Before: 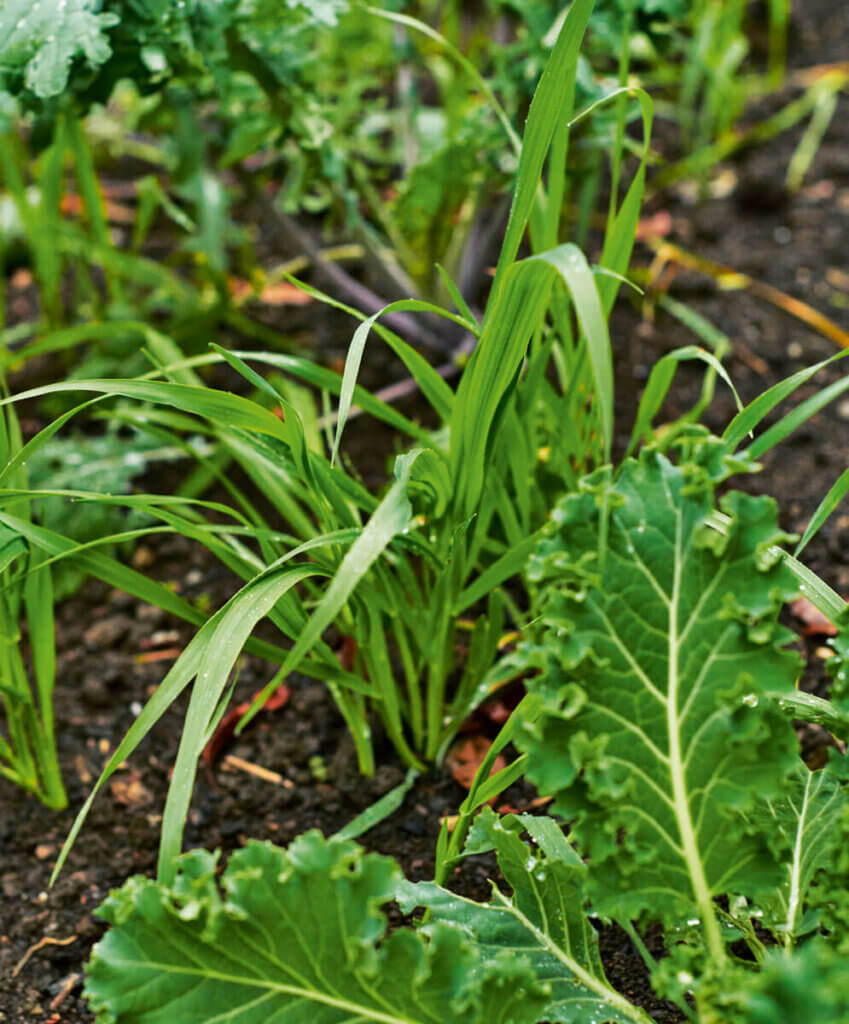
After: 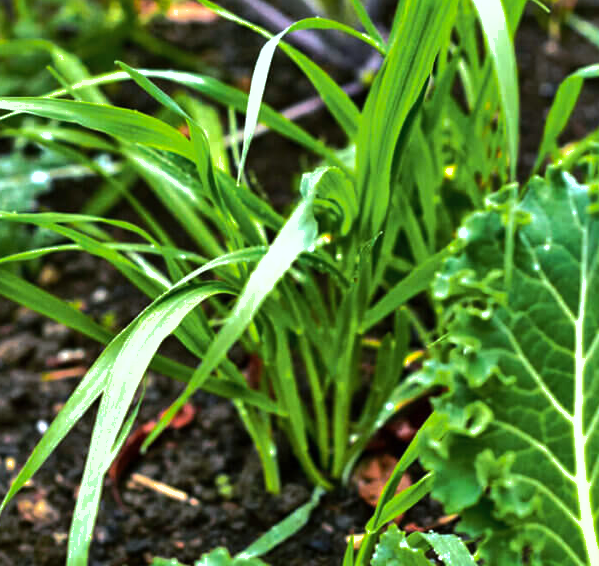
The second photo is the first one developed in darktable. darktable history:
tone equalizer: -8 EV -1.08 EV, -7 EV -1.01 EV, -6 EV -0.867 EV, -5 EV -0.578 EV, -3 EV 0.578 EV, -2 EV 0.867 EV, -1 EV 1.01 EV, +0 EV 1.08 EV, edges refinement/feathering 500, mask exposure compensation -1.57 EV, preserve details no
white balance: red 0.948, green 1.02, blue 1.176
crop: left 11.123%, top 27.61%, right 18.3%, bottom 17.034%
shadows and highlights: on, module defaults
